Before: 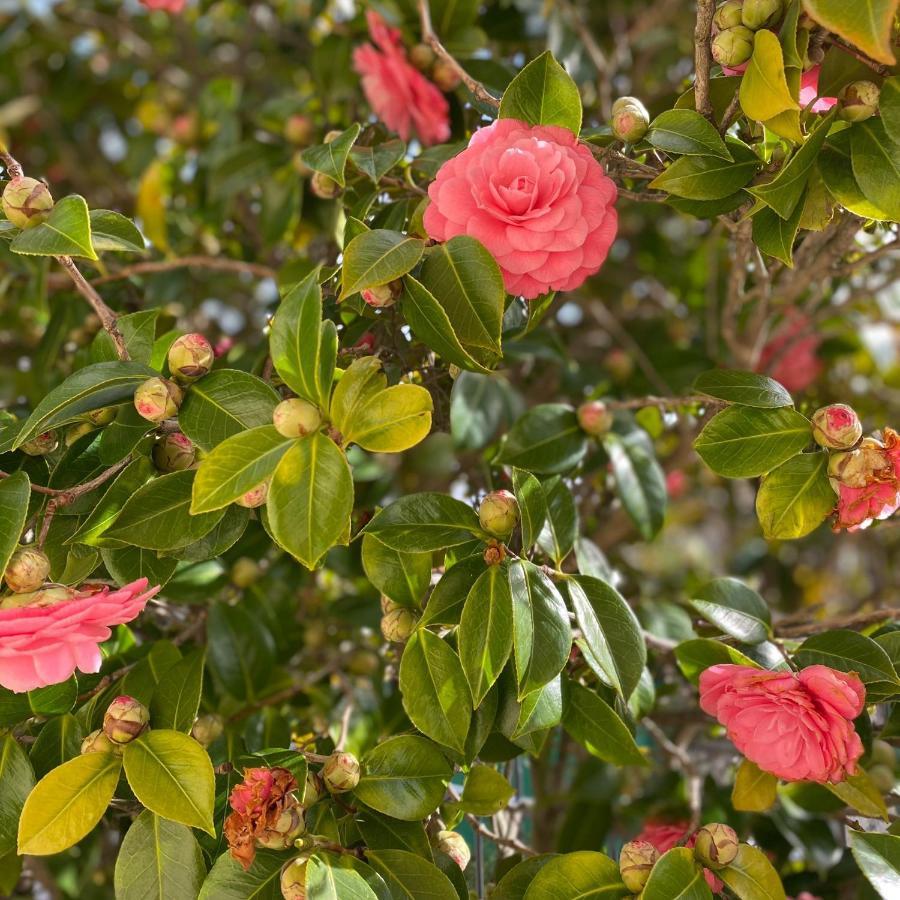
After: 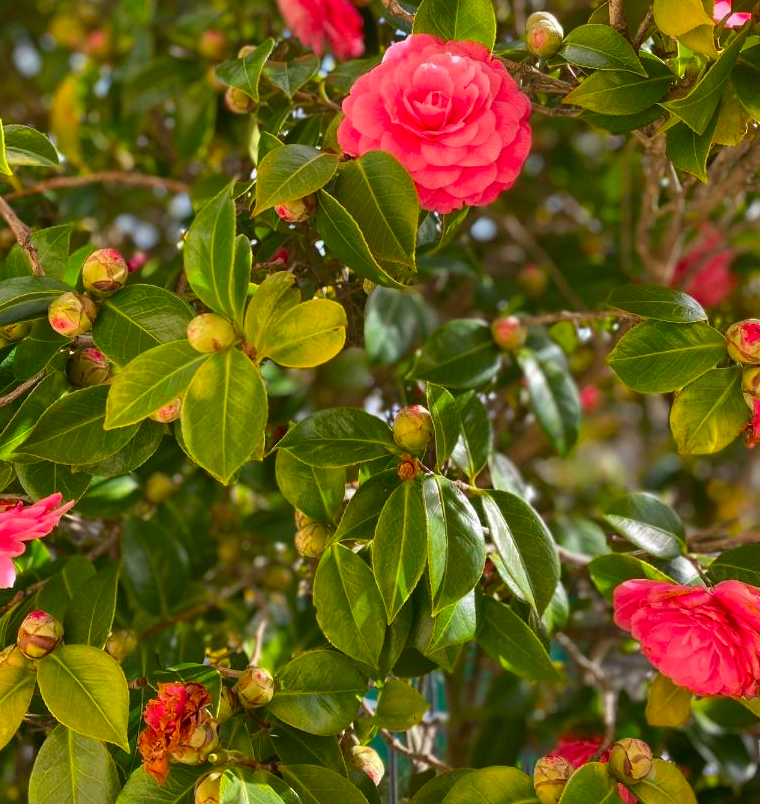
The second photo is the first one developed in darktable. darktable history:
crop and rotate: left 9.621%, top 9.484%, right 5.9%, bottom 1.082%
contrast brightness saturation: brightness -0.025, saturation 0.358
